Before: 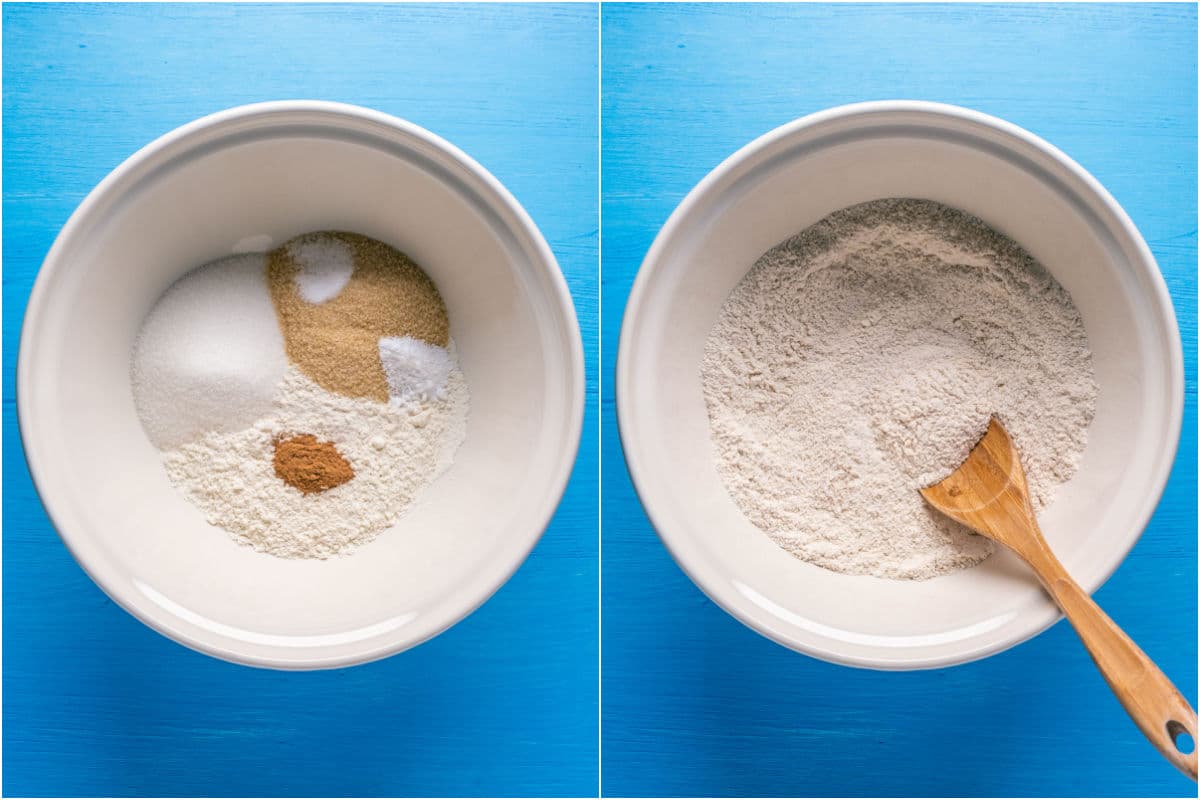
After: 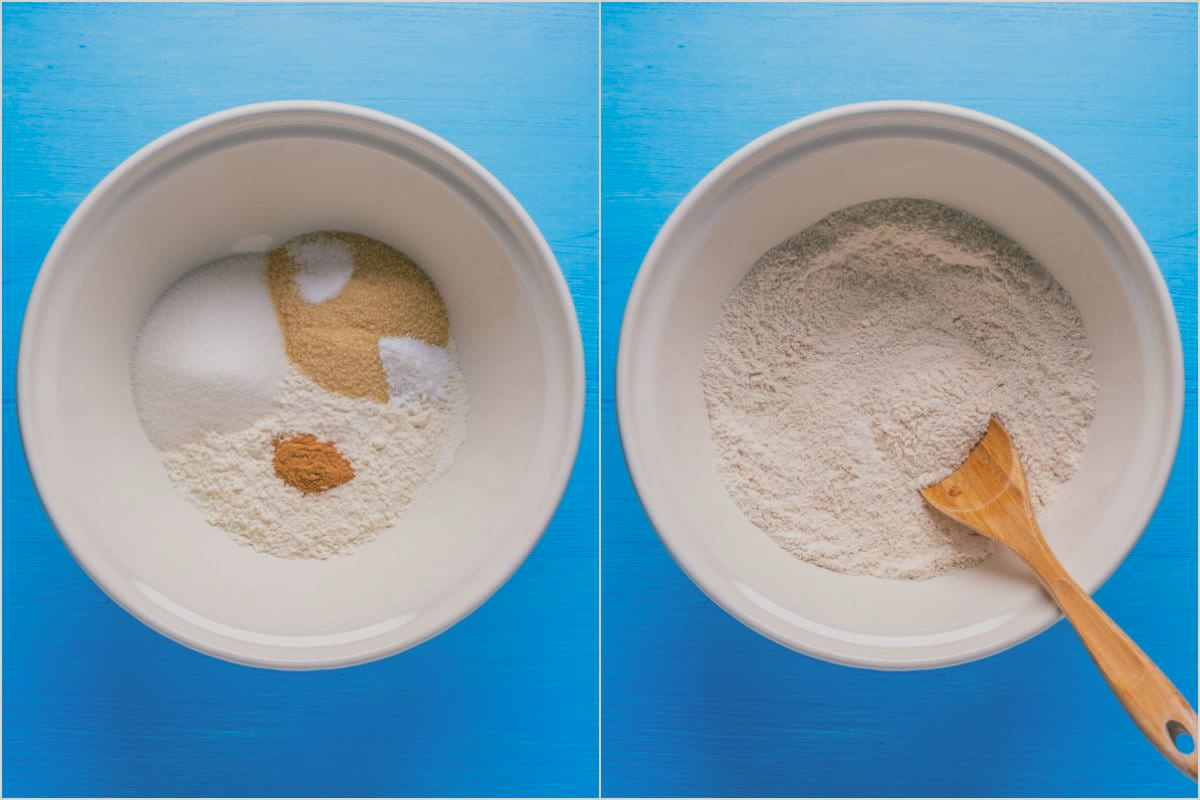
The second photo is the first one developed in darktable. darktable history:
contrast brightness saturation: contrast -0.273
